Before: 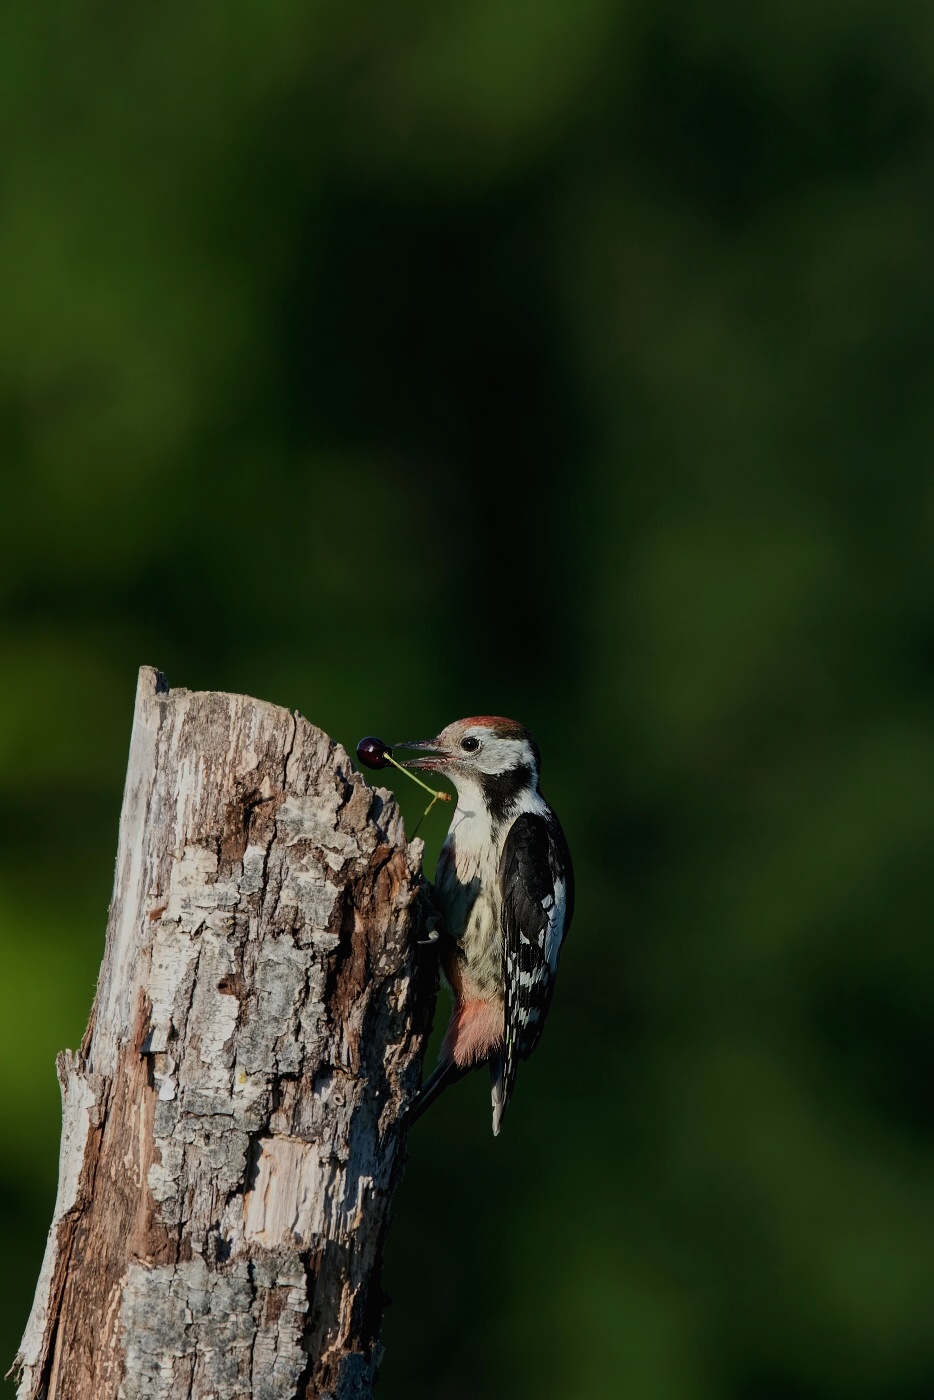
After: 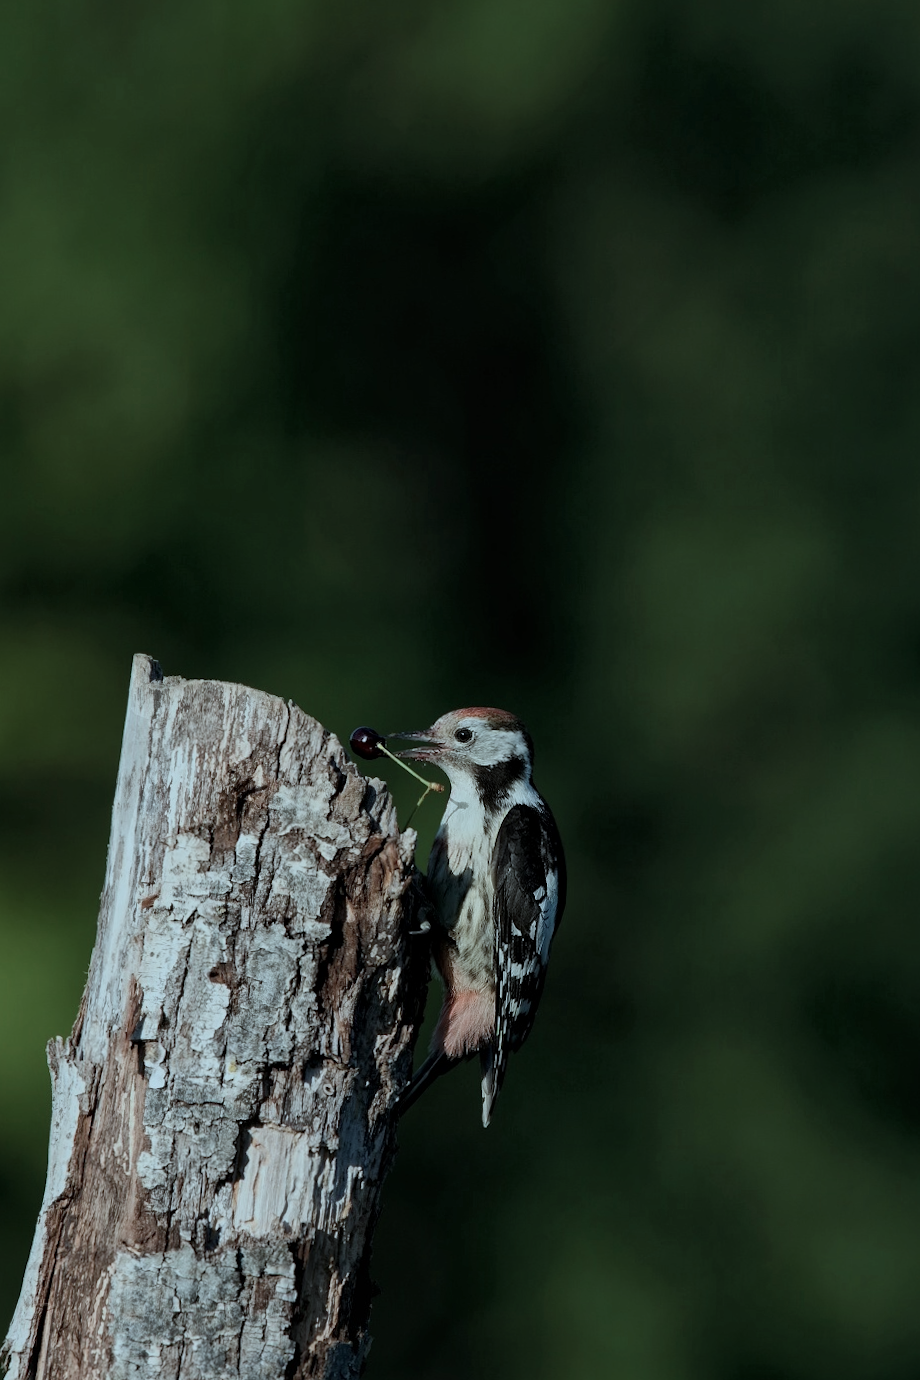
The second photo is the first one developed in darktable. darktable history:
crop and rotate: angle -0.552°
color correction: highlights a* -12.9, highlights b* -17.67, saturation 0.706
local contrast: mode bilateral grid, contrast 19, coarseness 51, detail 120%, midtone range 0.2
